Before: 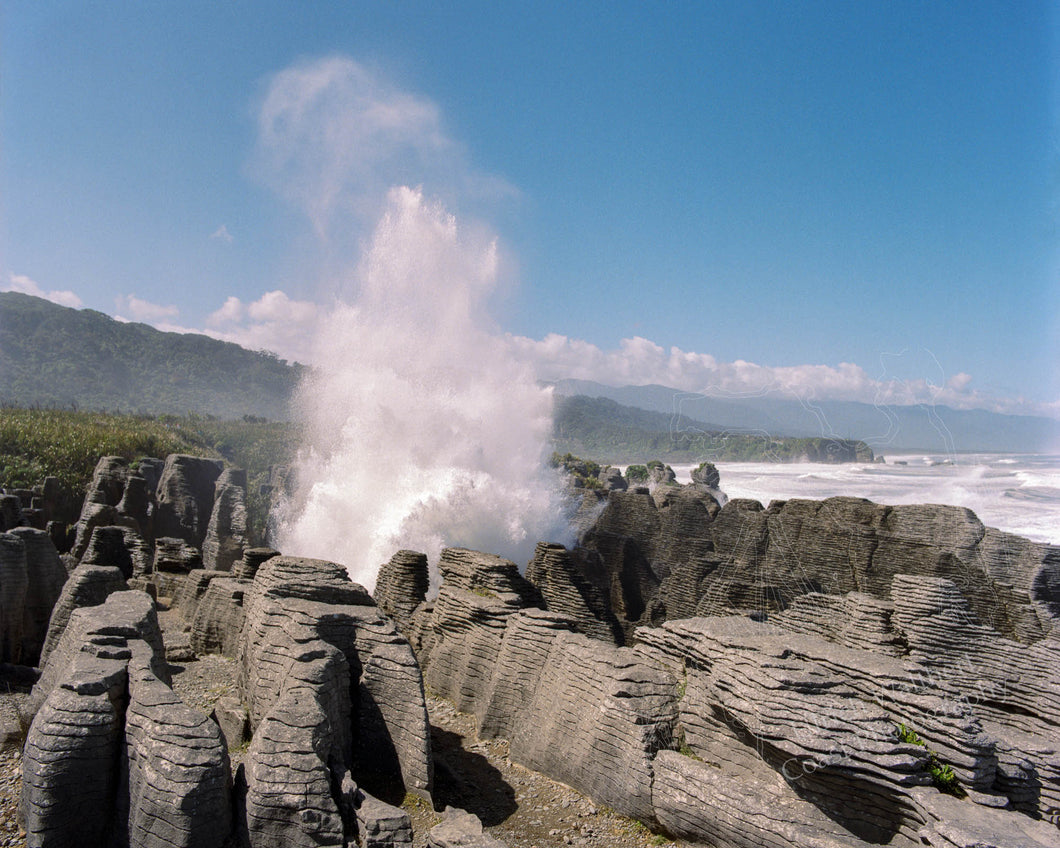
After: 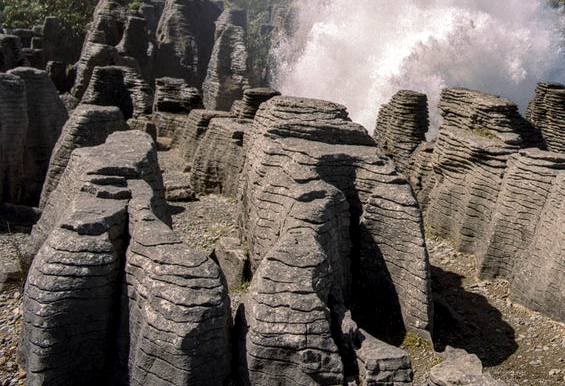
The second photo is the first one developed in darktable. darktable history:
crop and rotate: top 54.359%, right 46.677%, bottom 0.106%
local contrast: on, module defaults
